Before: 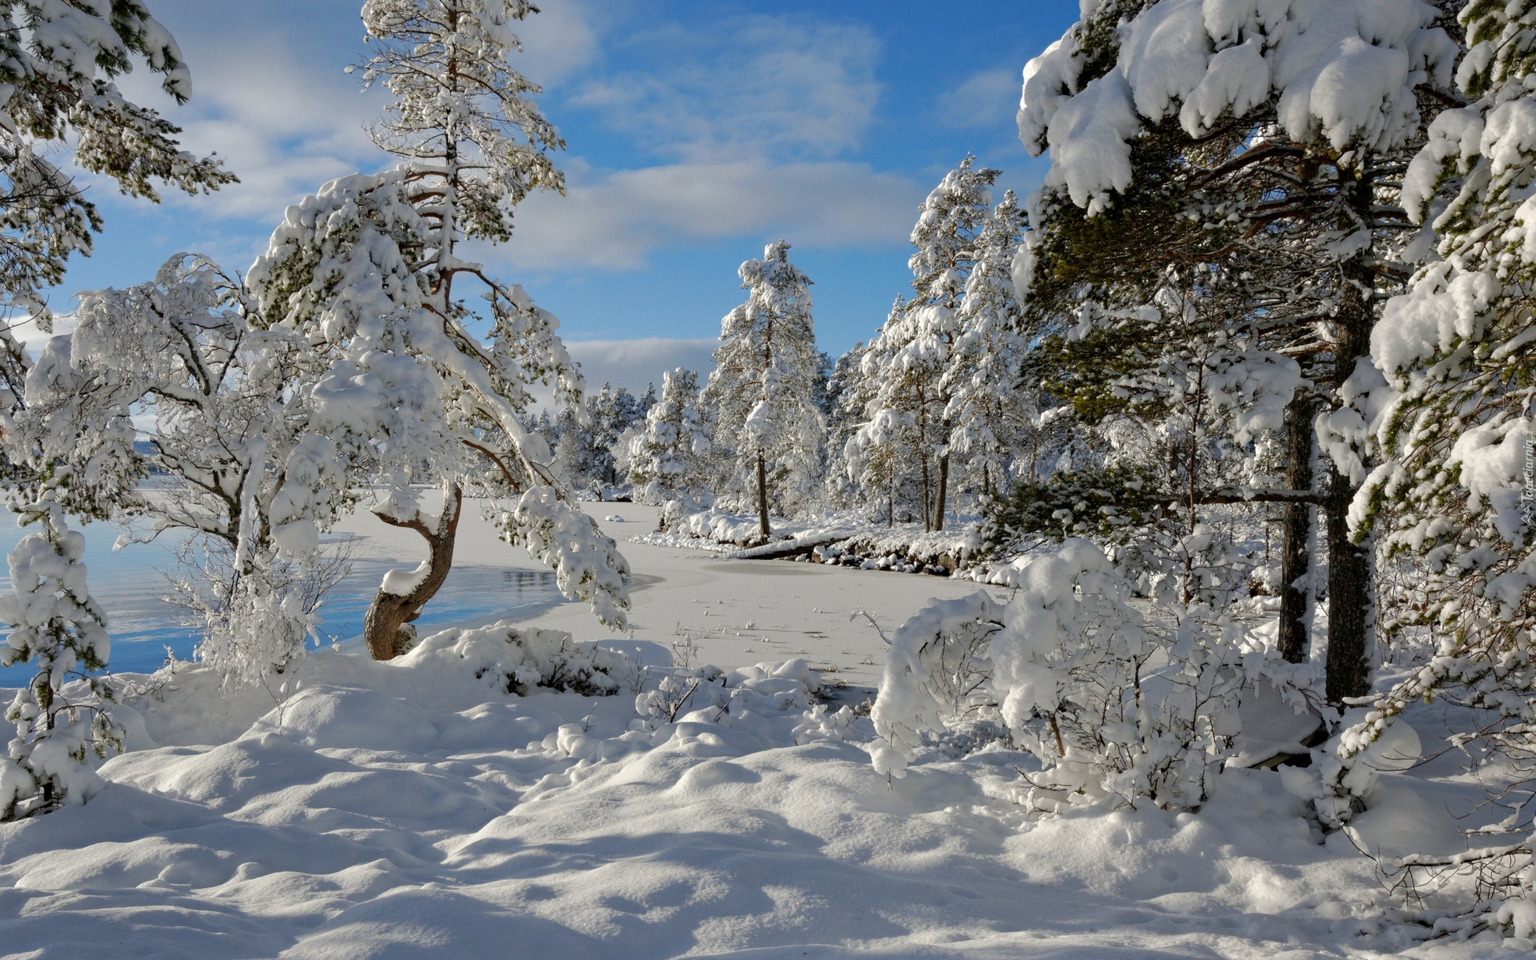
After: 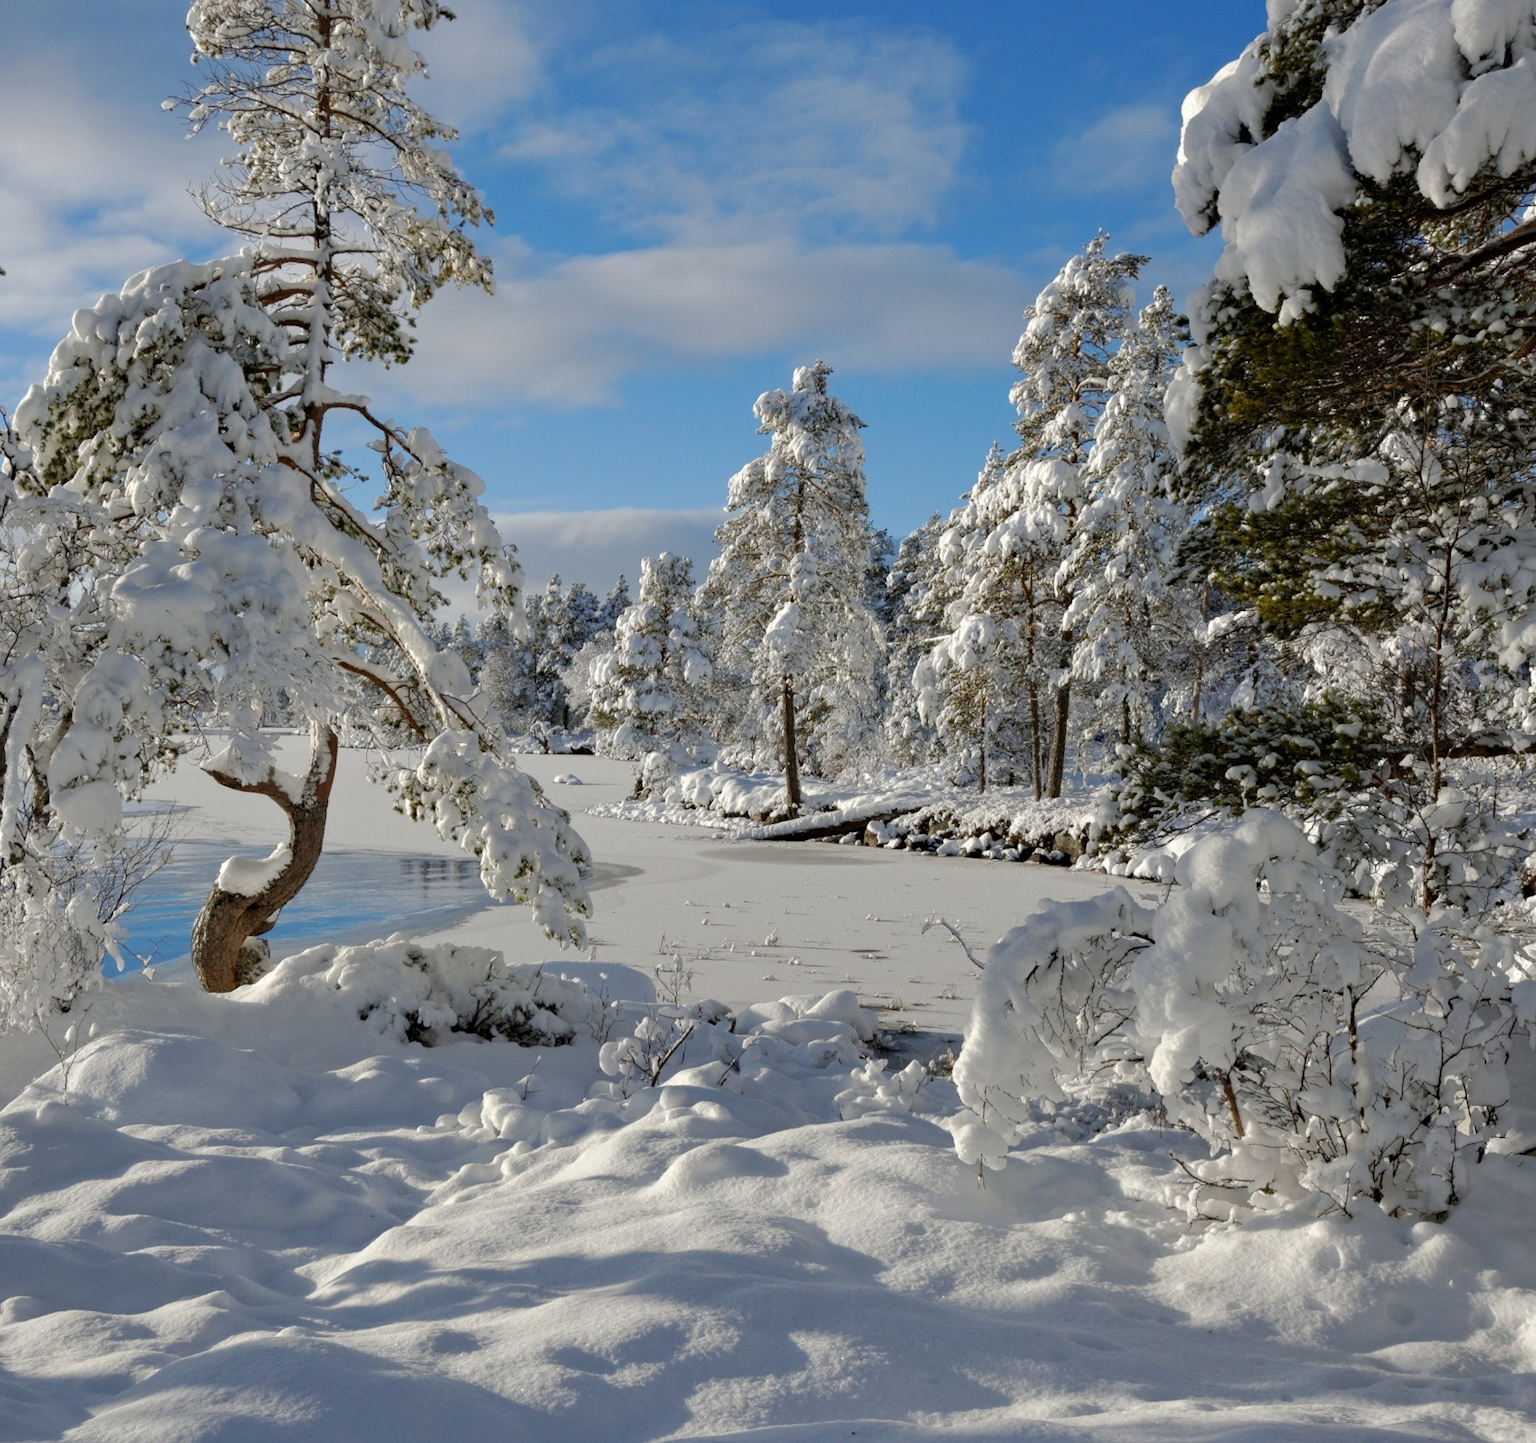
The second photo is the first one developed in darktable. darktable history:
crop and rotate: left 15.431%, right 18.044%
